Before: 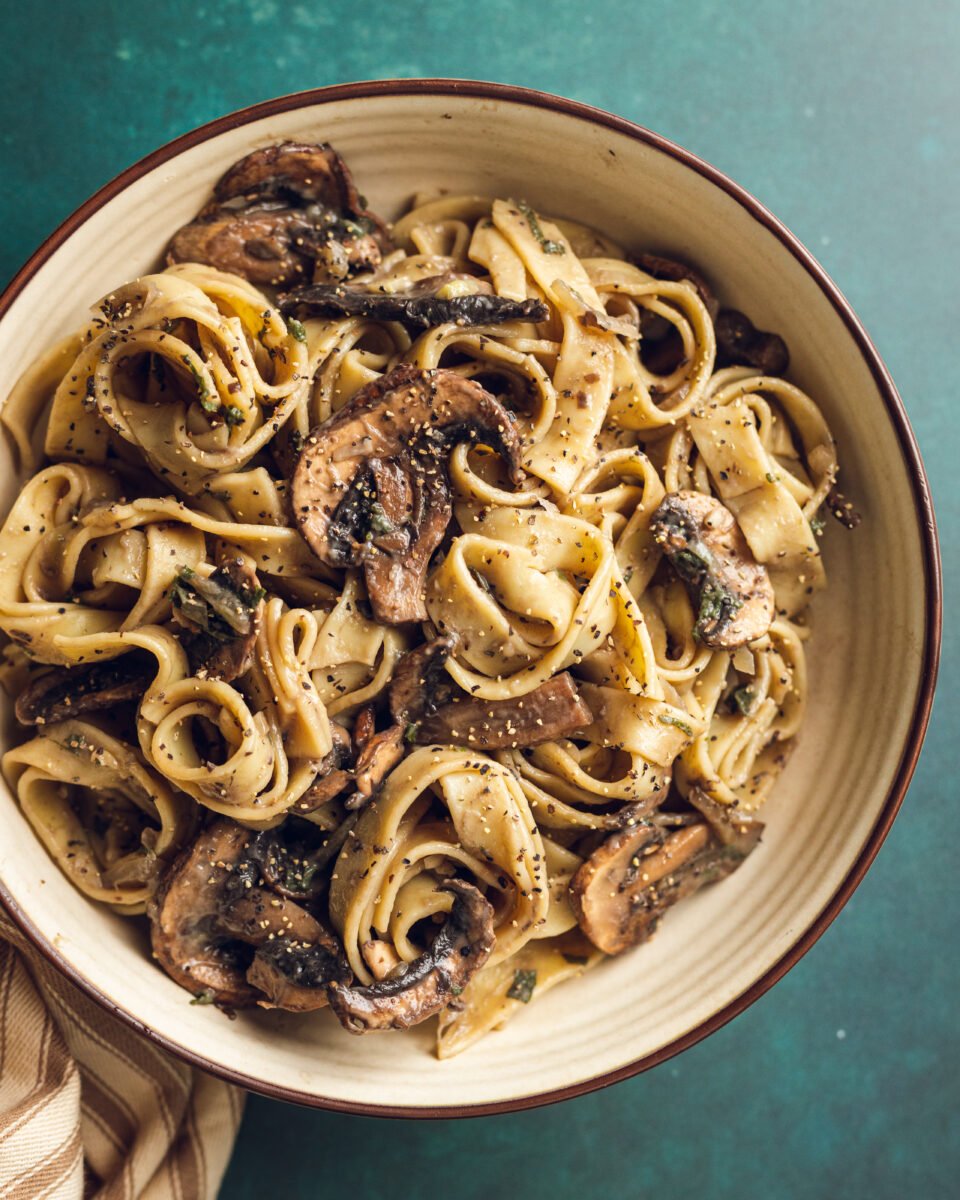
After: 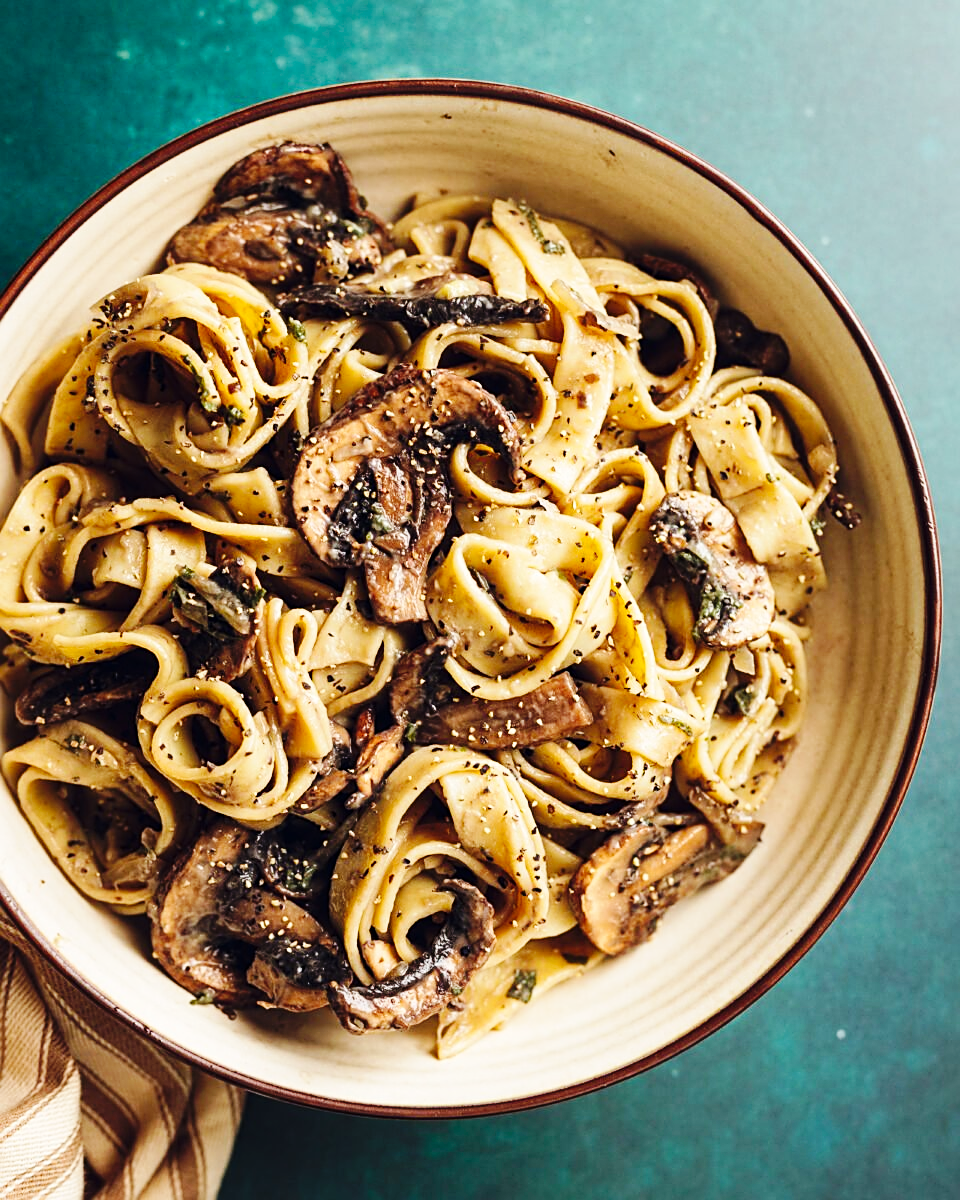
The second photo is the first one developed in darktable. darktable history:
base curve: curves: ch0 [(0, 0) (0.036, 0.025) (0.121, 0.166) (0.206, 0.329) (0.605, 0.79) (1, 1)], preserve colors none
sharpen: on, module defaults
